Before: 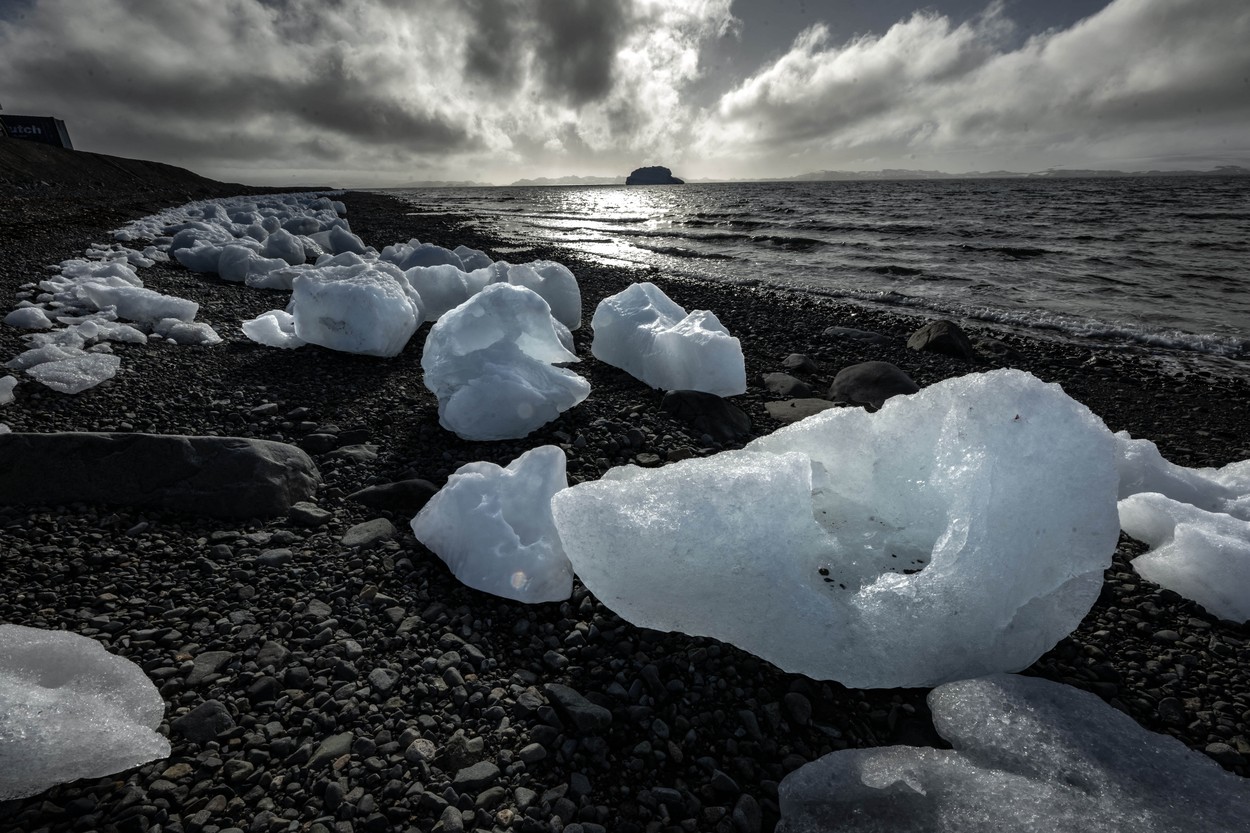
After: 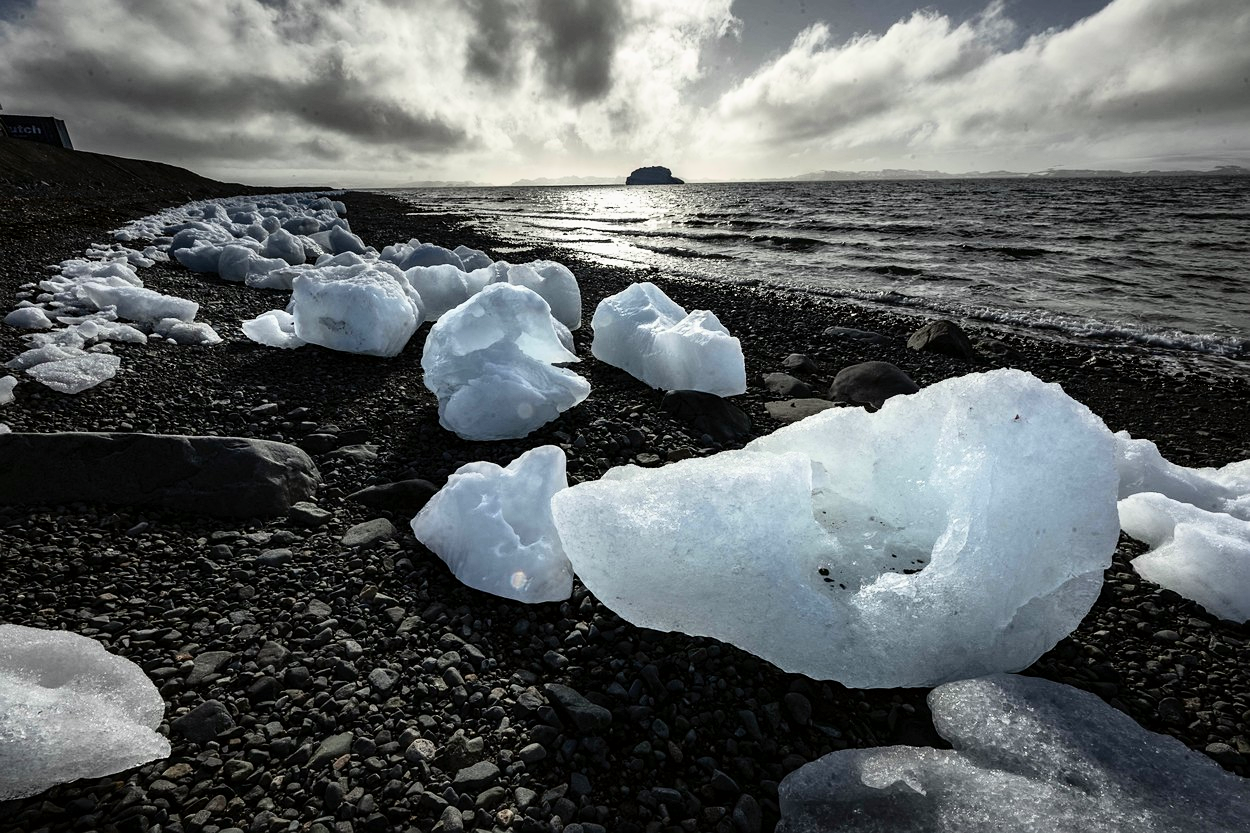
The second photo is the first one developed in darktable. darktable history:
contrast brightness saturation: contrast 0.14, brightness 0.21
tone curve: curves: ch0 [(0, 0) (0.059, 0.027) (0.178, 0.105) (0.292, 0.233) (0.485, 0.472) (0.837, 0.887) (1, 0.983)]; ch1 [(0, 0) (0.23, 0.166) (0.34, 0.298) (0.371, 0.334) (0.435, 0.413) (0.477, 0.469) (0.499, 0.498) (0.534, 0.551) (0.56, 0.585) (0.754, 0.801) (1, 1)]; ch2 [(0, 0) (0.431, 0.414) (0.498, 0.503) (0.524, 0.531) (0.568, 0.567) (0.6, 0.597) (0.65, 0.651) (0.752, 0.764) (1, 1)], color space Lab, independent channels, preserve colors none
sharpen: radius 1.272, amount 0.305, threshold 0
exposure: black level correction 0.001, compensate highlight preservation false
